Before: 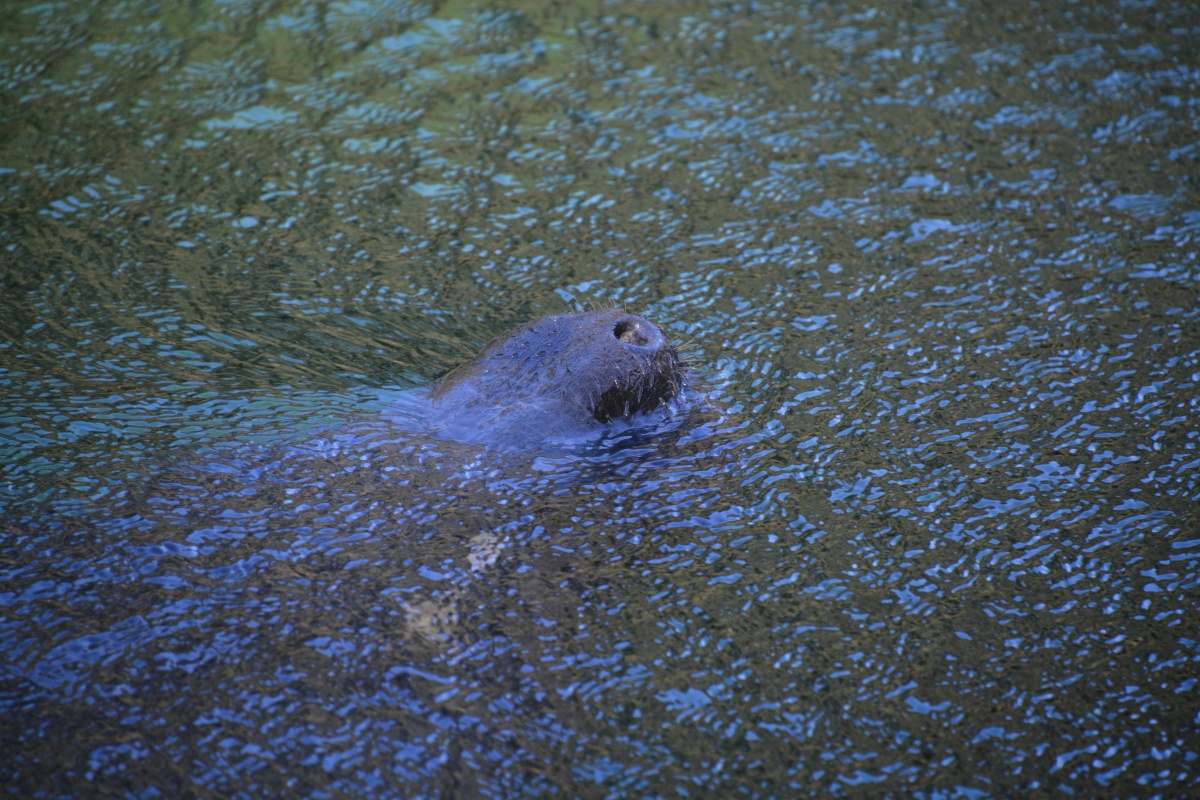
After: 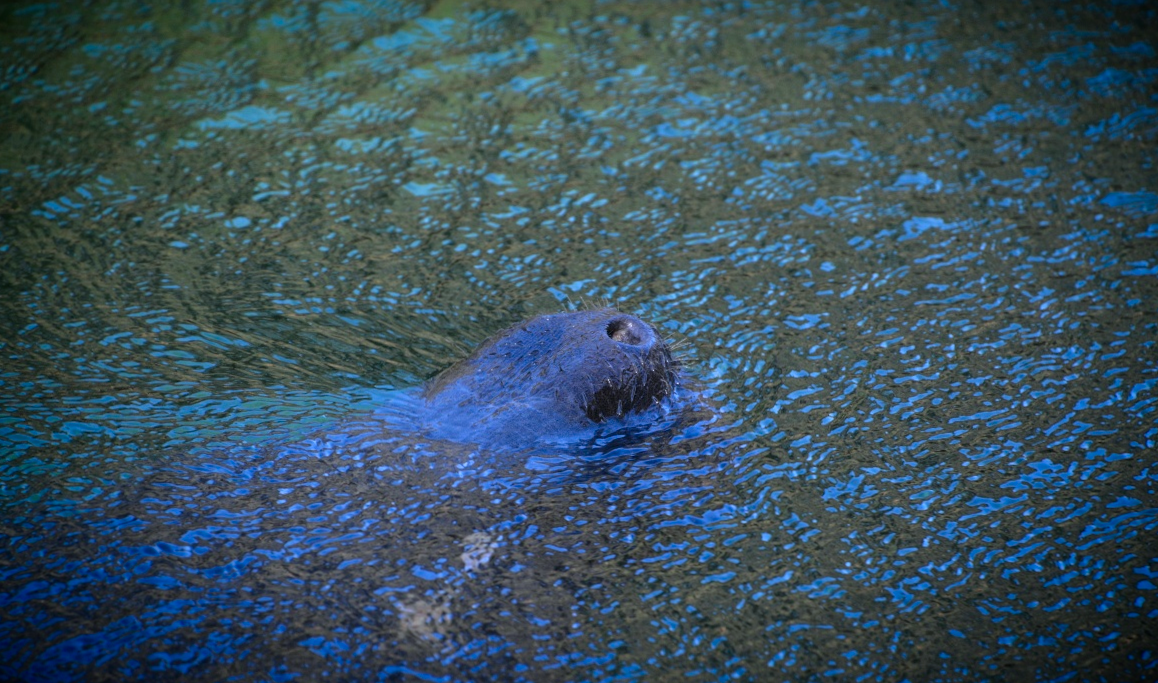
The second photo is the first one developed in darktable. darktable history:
crop and rotate: angle 0.166°, left 0.397%, right 2.61%, bottom 14.206%
local contrast: highlights 107%, shadows 97%, detail 120%, midtone range 0.2
vignetting: fall-off radius 69.22%, brightness -0.994, saturation 0.494, automatic ratio true
color calibration: output R [0.972, 0.068, -0.094, 0], output G [-0.178, 1.216, -0.086, 0], output B [0.095, -0.136, 0.98, 0], illuminant as shot in camera, x 0.358, y 0.373, temperature 4628.91 K
